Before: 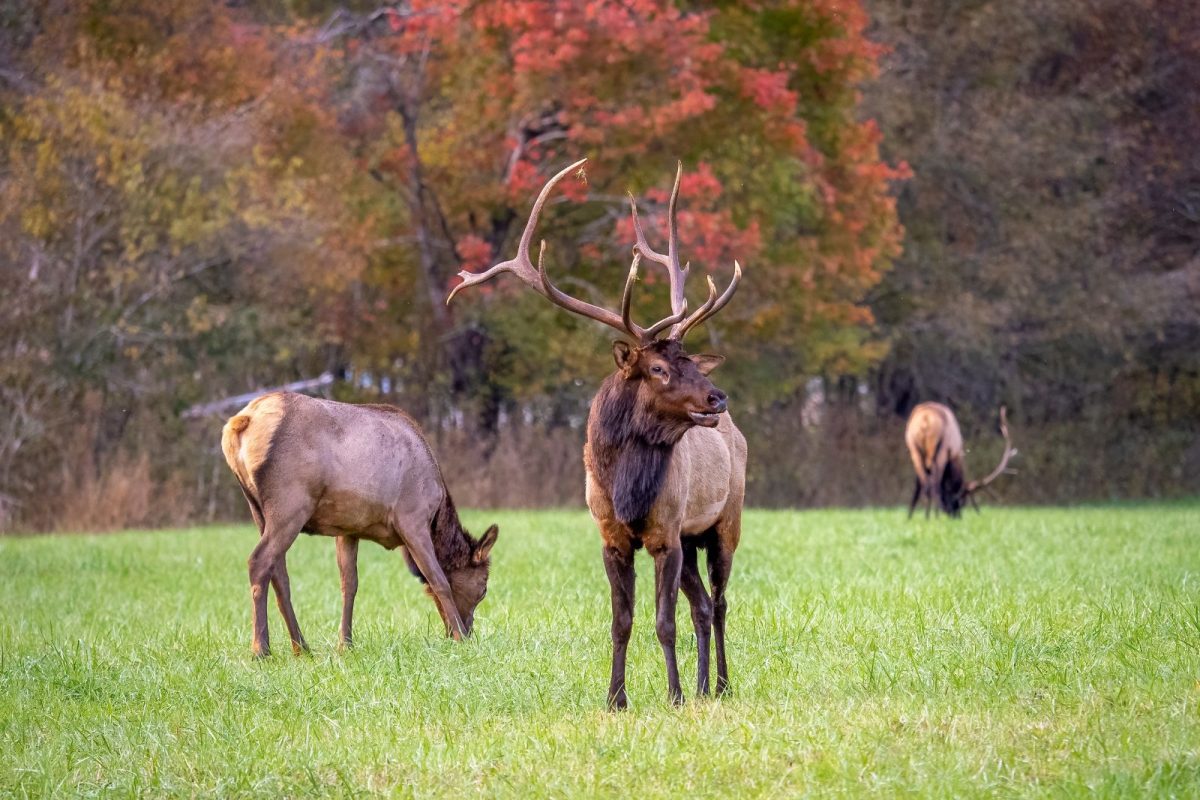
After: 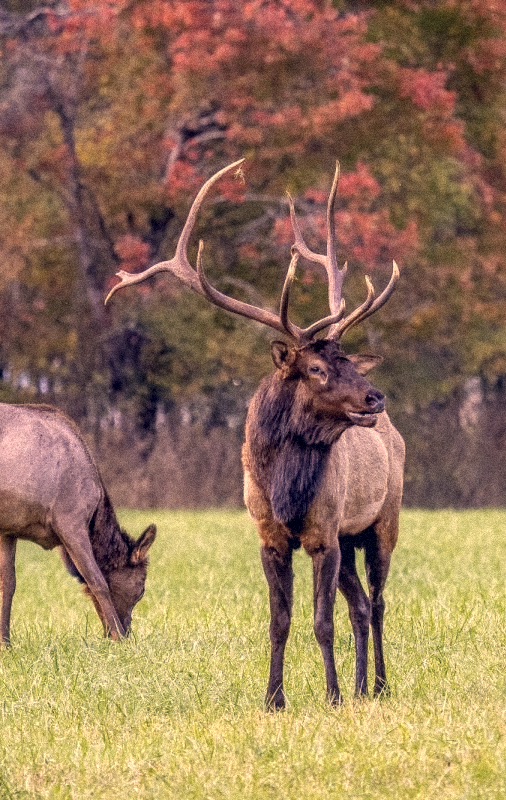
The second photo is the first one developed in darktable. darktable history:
grain: strength 35%, mid-tones bias 0%
white balance: red 0.978, blue 0.999
local contrast: on, module defaults
color correction: highlights a* 19.59, highlights b* 27.49, shadows a* 3.46, shadows b* -17.28, saturation 0.73
crop: left 28.583%, right 29.231%
tone equalizer: on, module defaults
